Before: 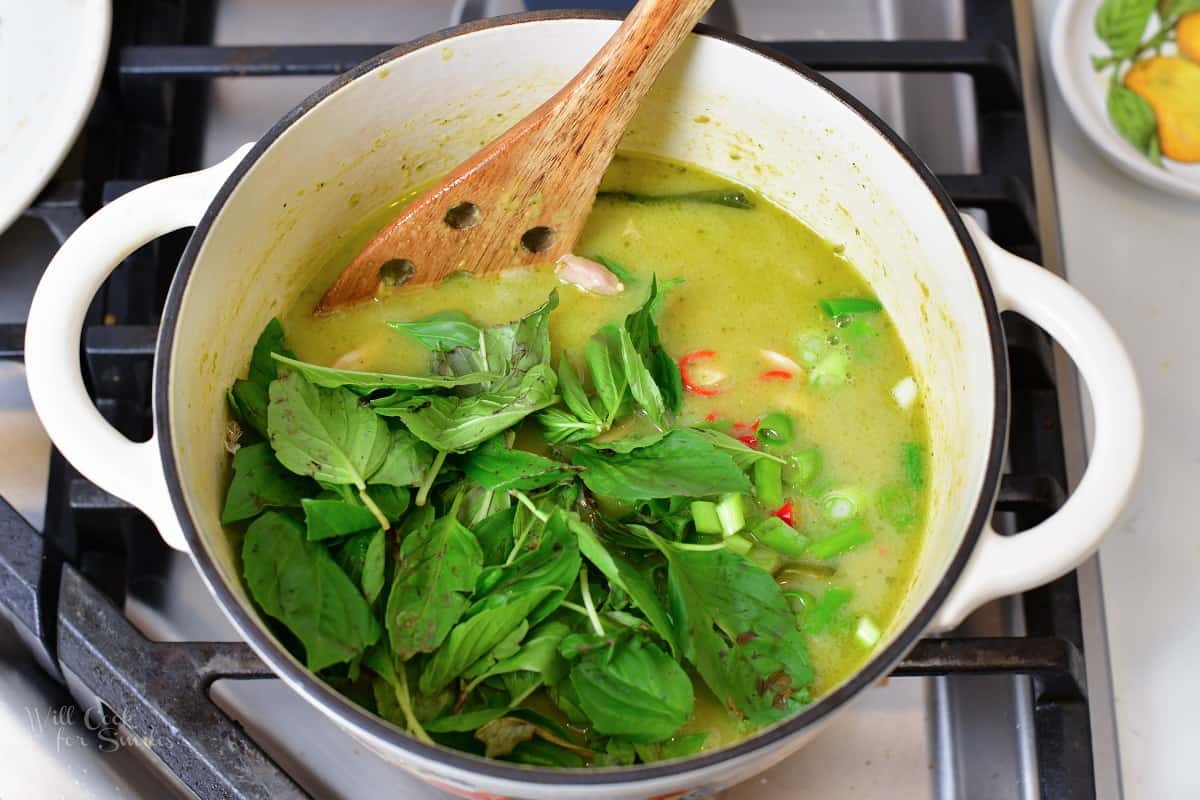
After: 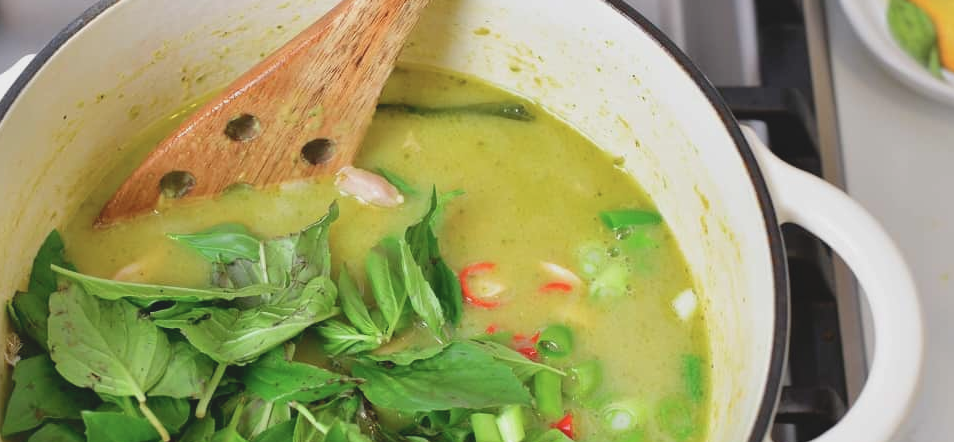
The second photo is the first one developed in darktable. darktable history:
contrast brightness saturation: contrast -0.153, brightness 0.045, saturation -0.131
crop: left 18.345%, top 11.095%, right 2.119%, bottom 33.579%
